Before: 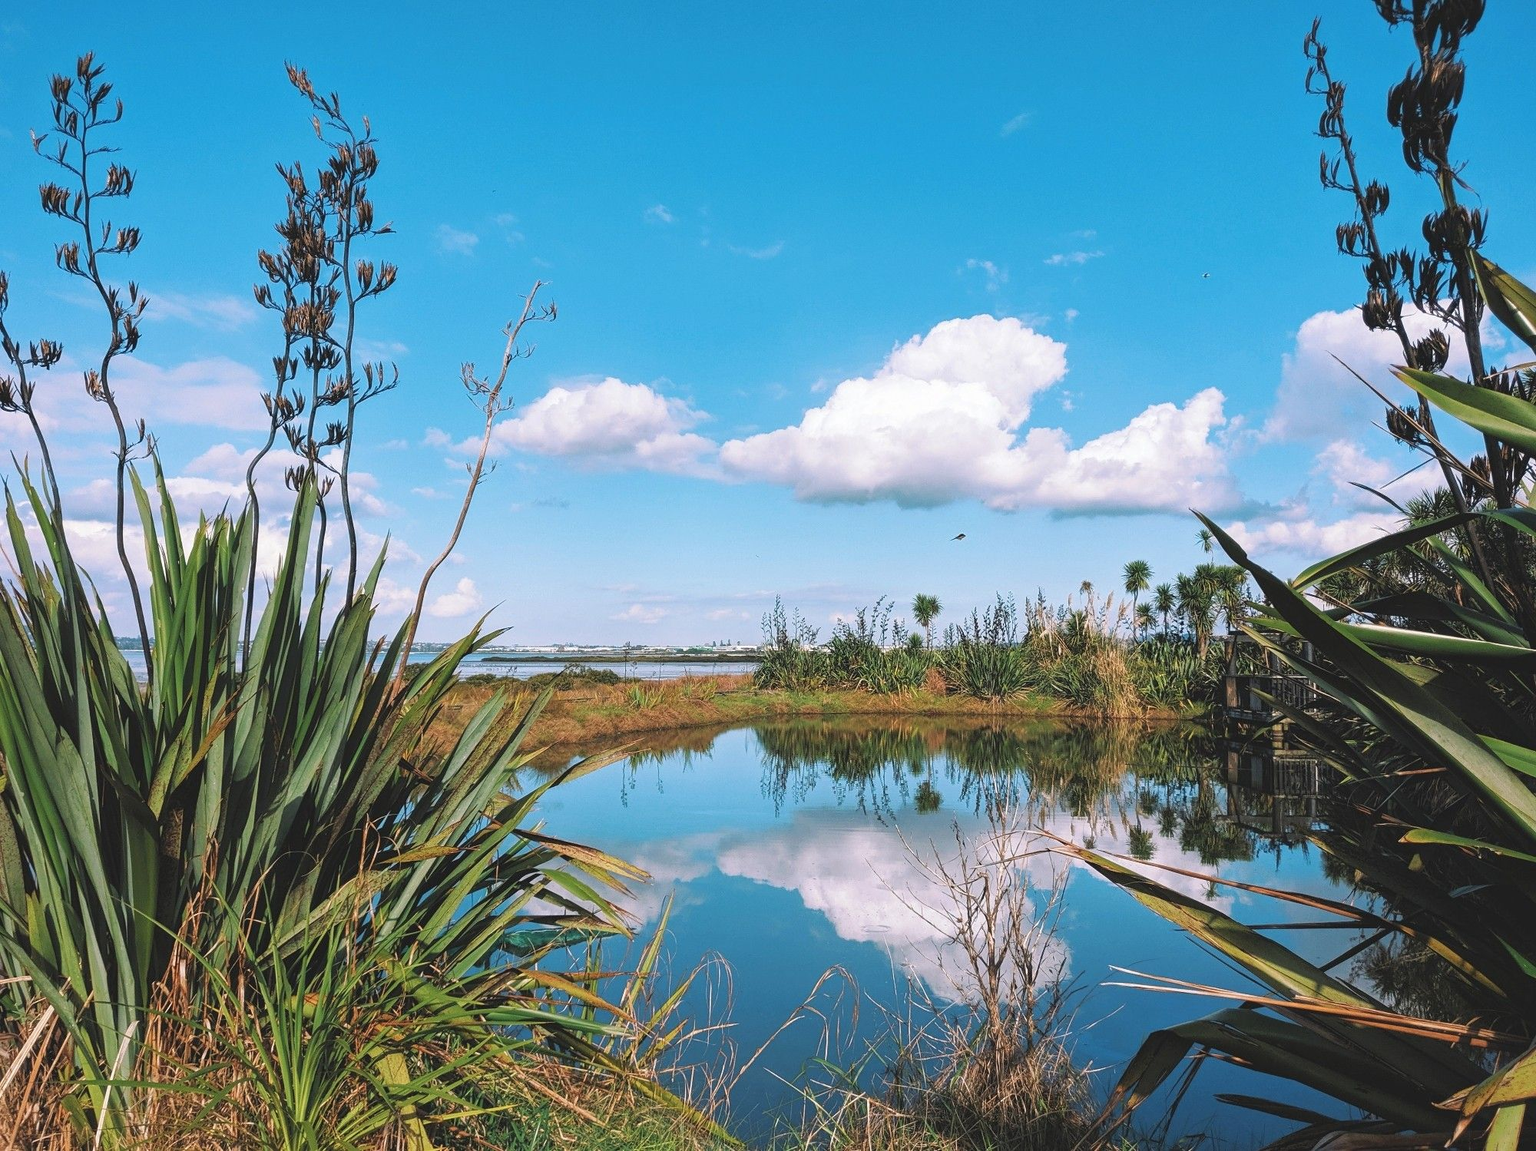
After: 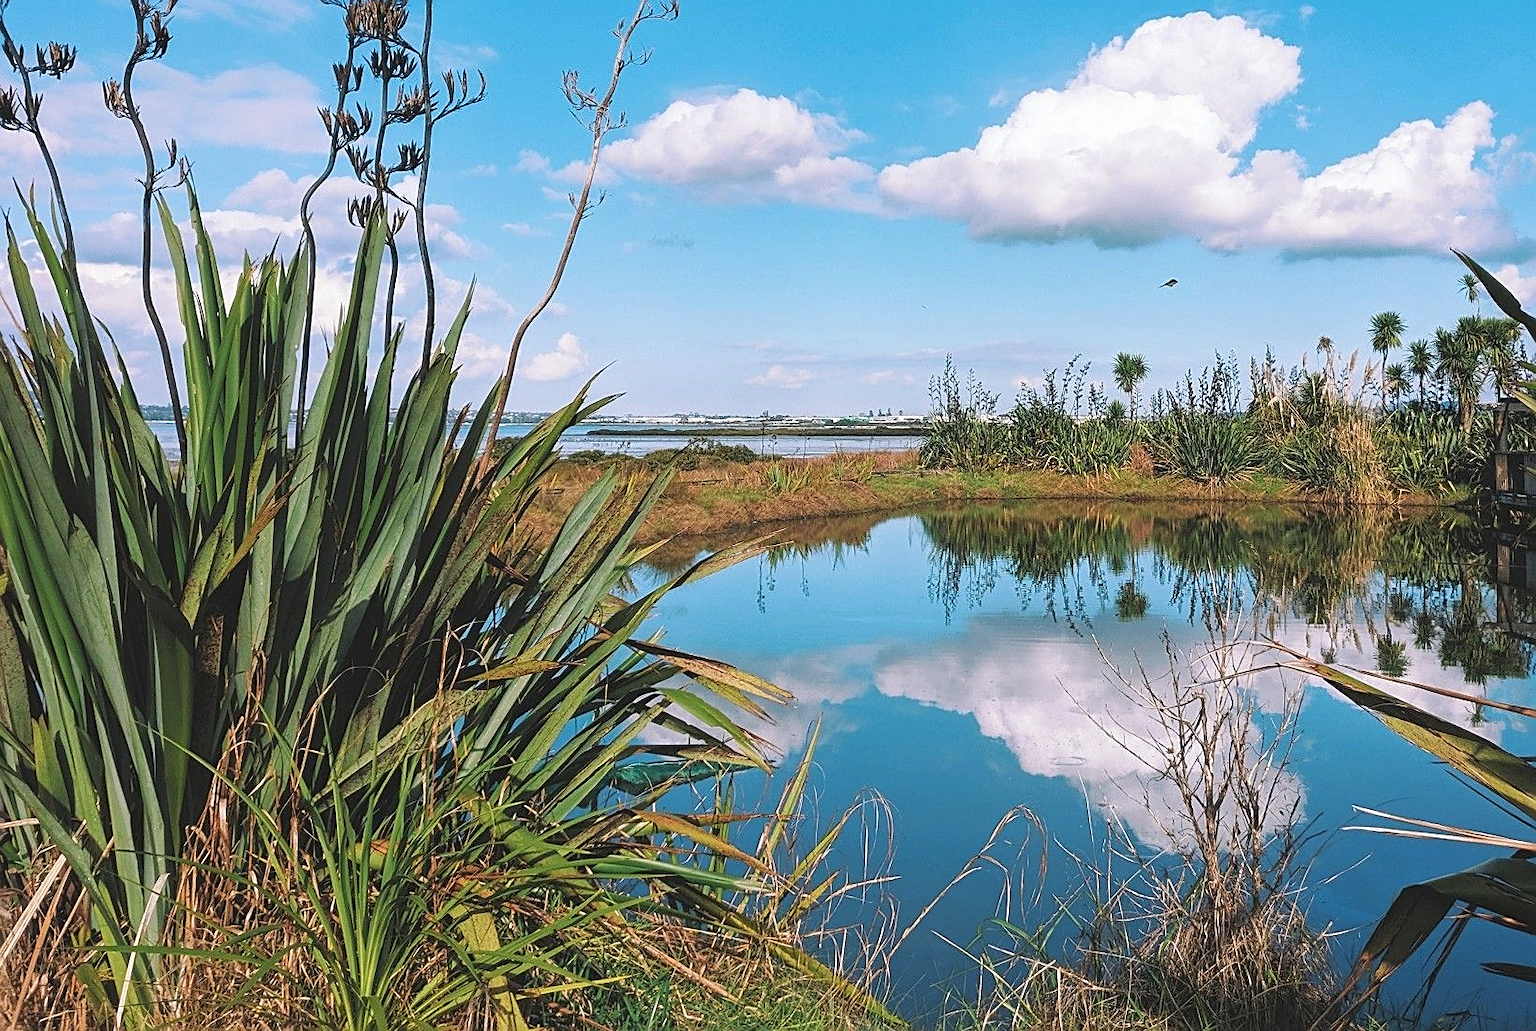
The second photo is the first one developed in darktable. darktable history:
color zones: curves: ch1 [(0.077, 0.436) (0.25, 0.5) (0.75, 0.5)]
crop: top 26.531%, right 17.959%
sharpen: on, module defaults
